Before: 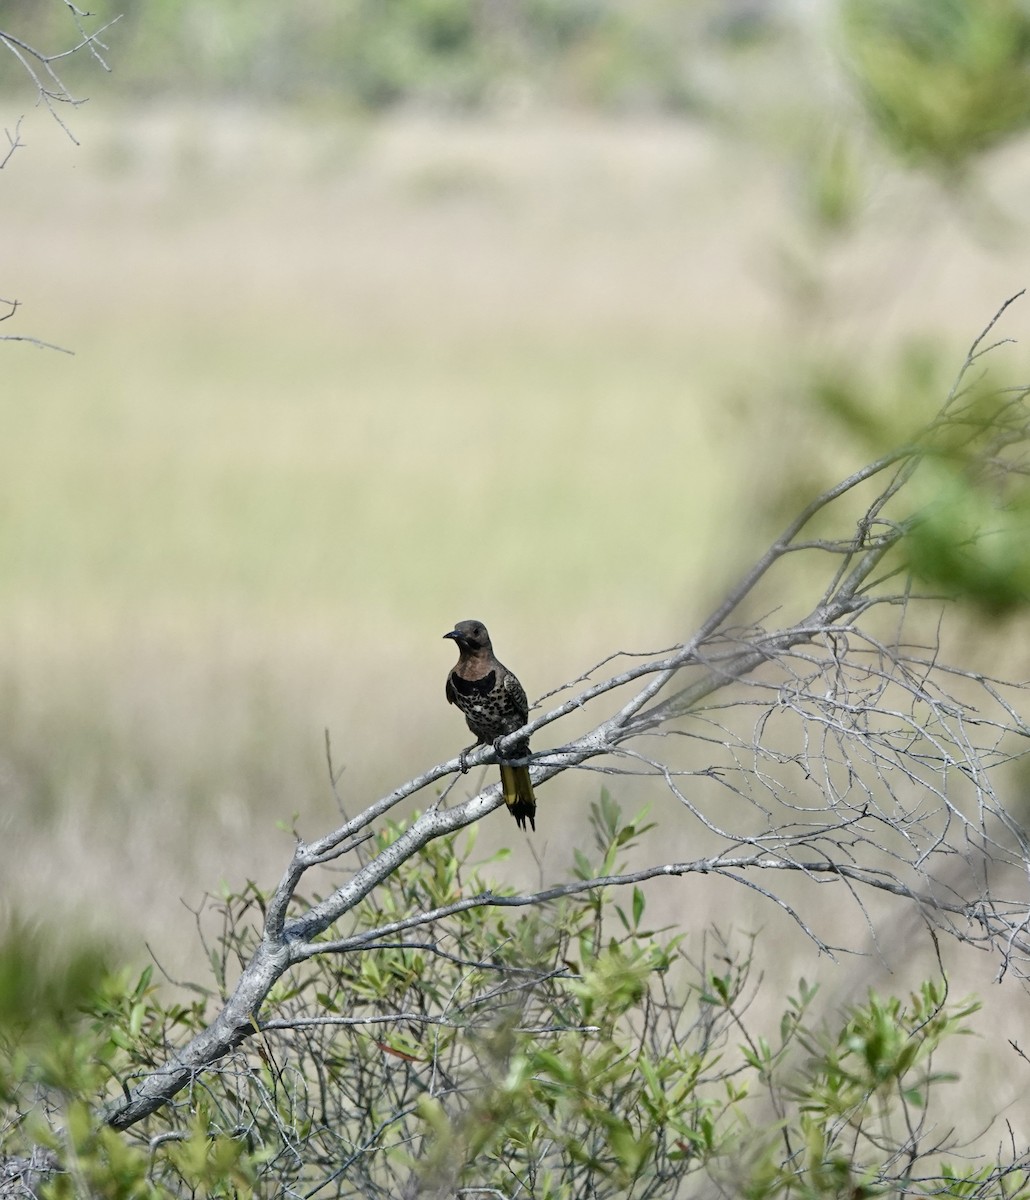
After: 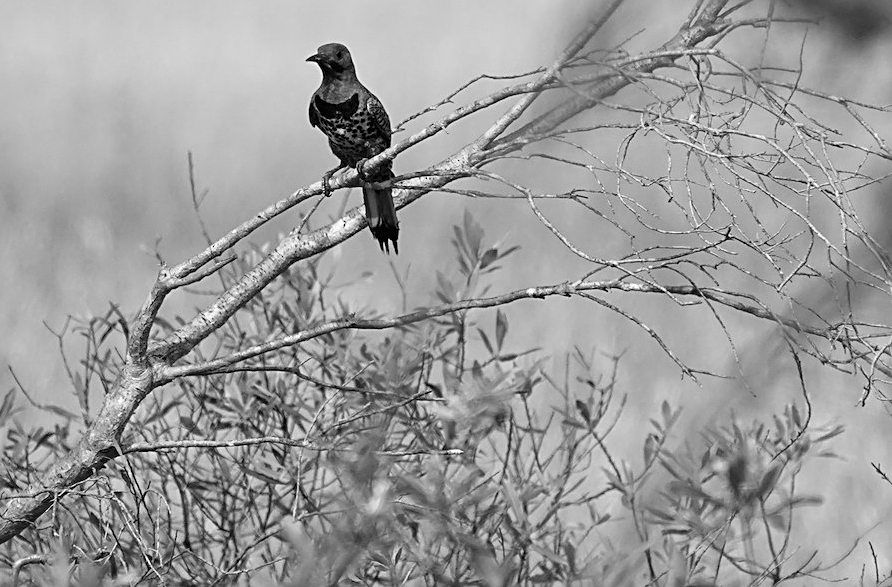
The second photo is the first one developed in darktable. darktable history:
monochrome: on, module defaults
sharpen: on, module defaults
crop and rotate: left 13.306%, top 48.129%, bottom 2.928%
contrast brightness saturation: contrast 0.04, saturation 0.16
